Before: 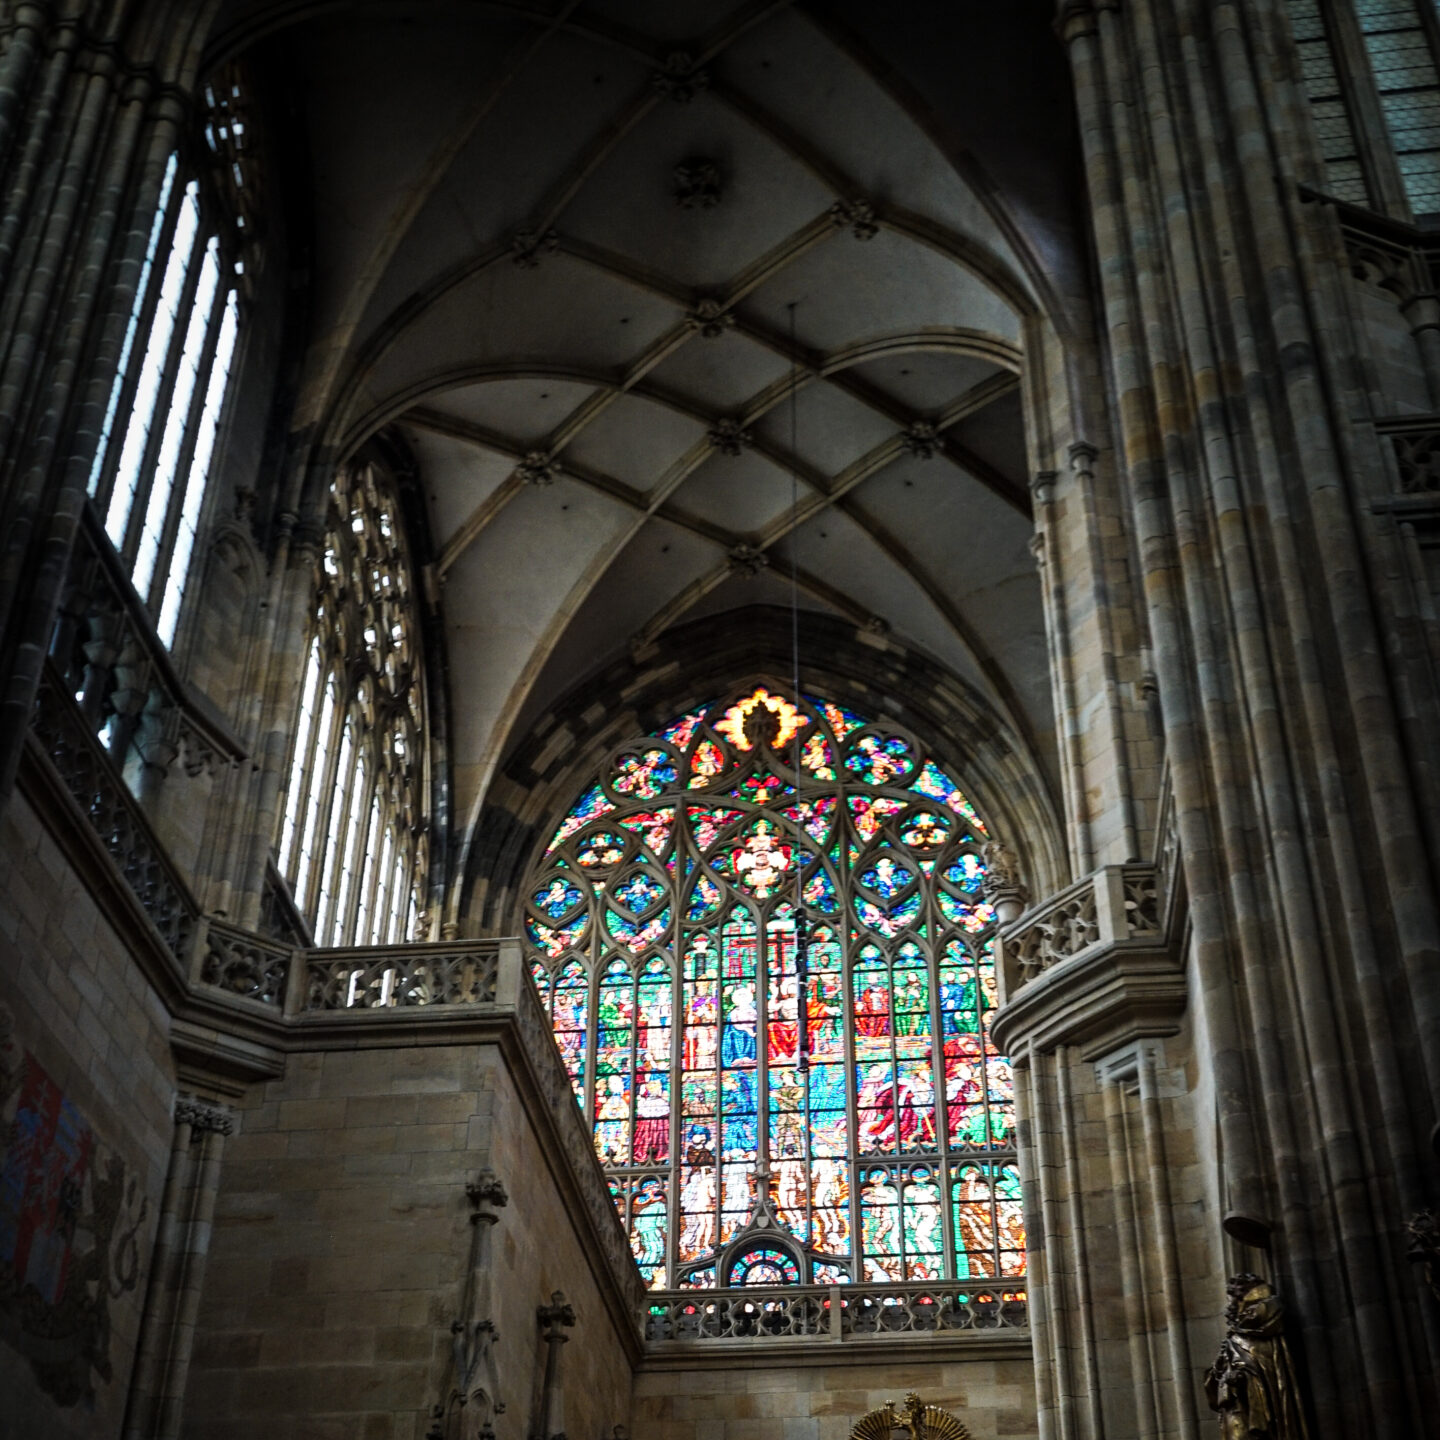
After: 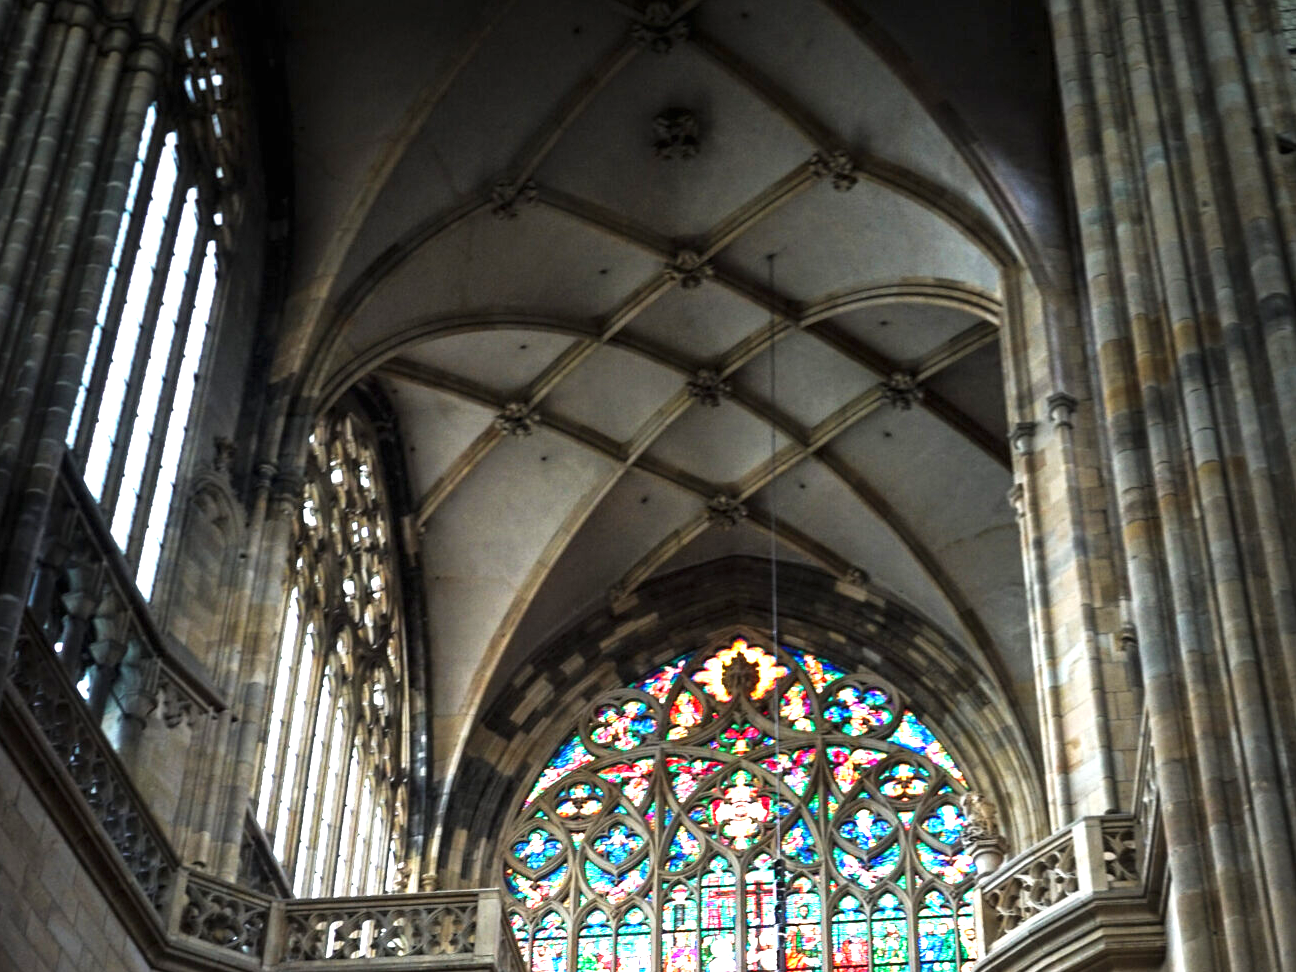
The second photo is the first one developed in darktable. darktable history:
crop: left 1.509%, top 3.452%, right 7.696%, bottom 28.452%
exposure: black level correction 0, exposure 1.2 EV, compensate exposure bias true, compensate highlight preservation false
